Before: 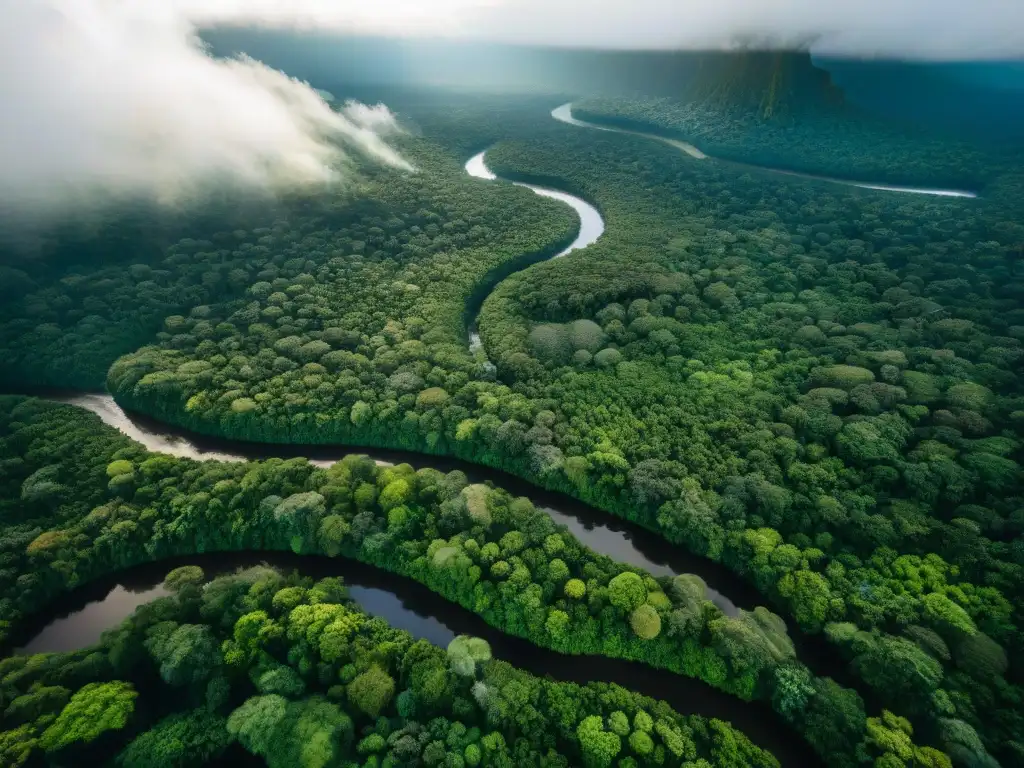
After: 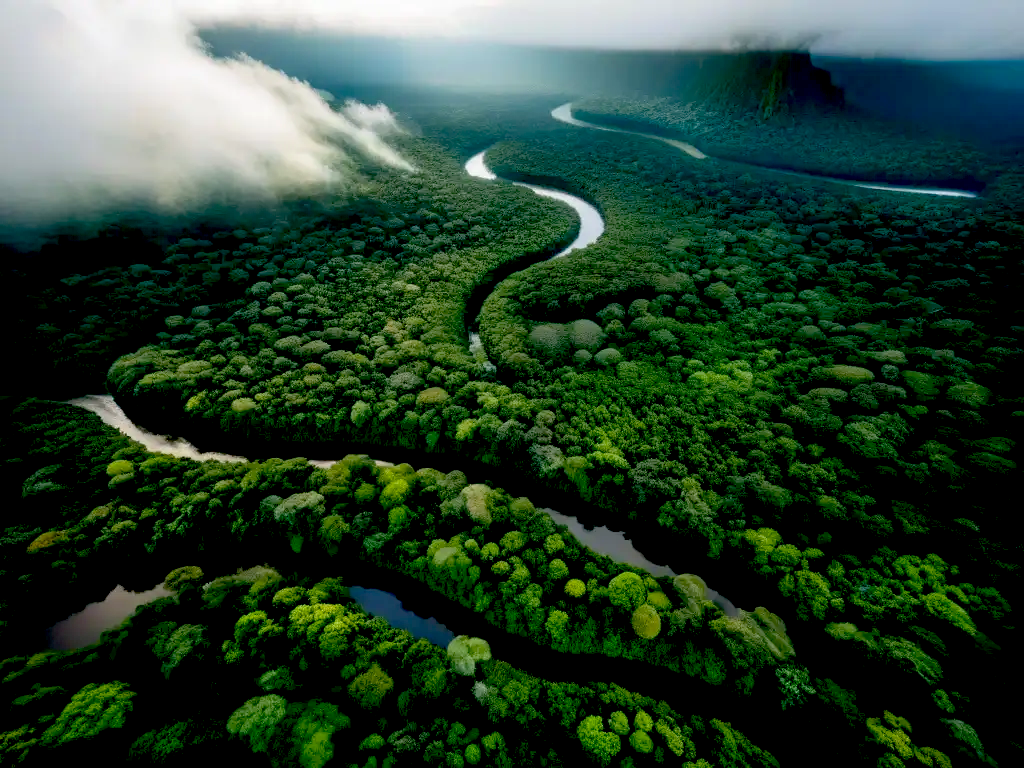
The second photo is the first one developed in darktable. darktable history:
exposure: black level correction 0.046, exposure 0.012 EV, compensate highlight preservation false
